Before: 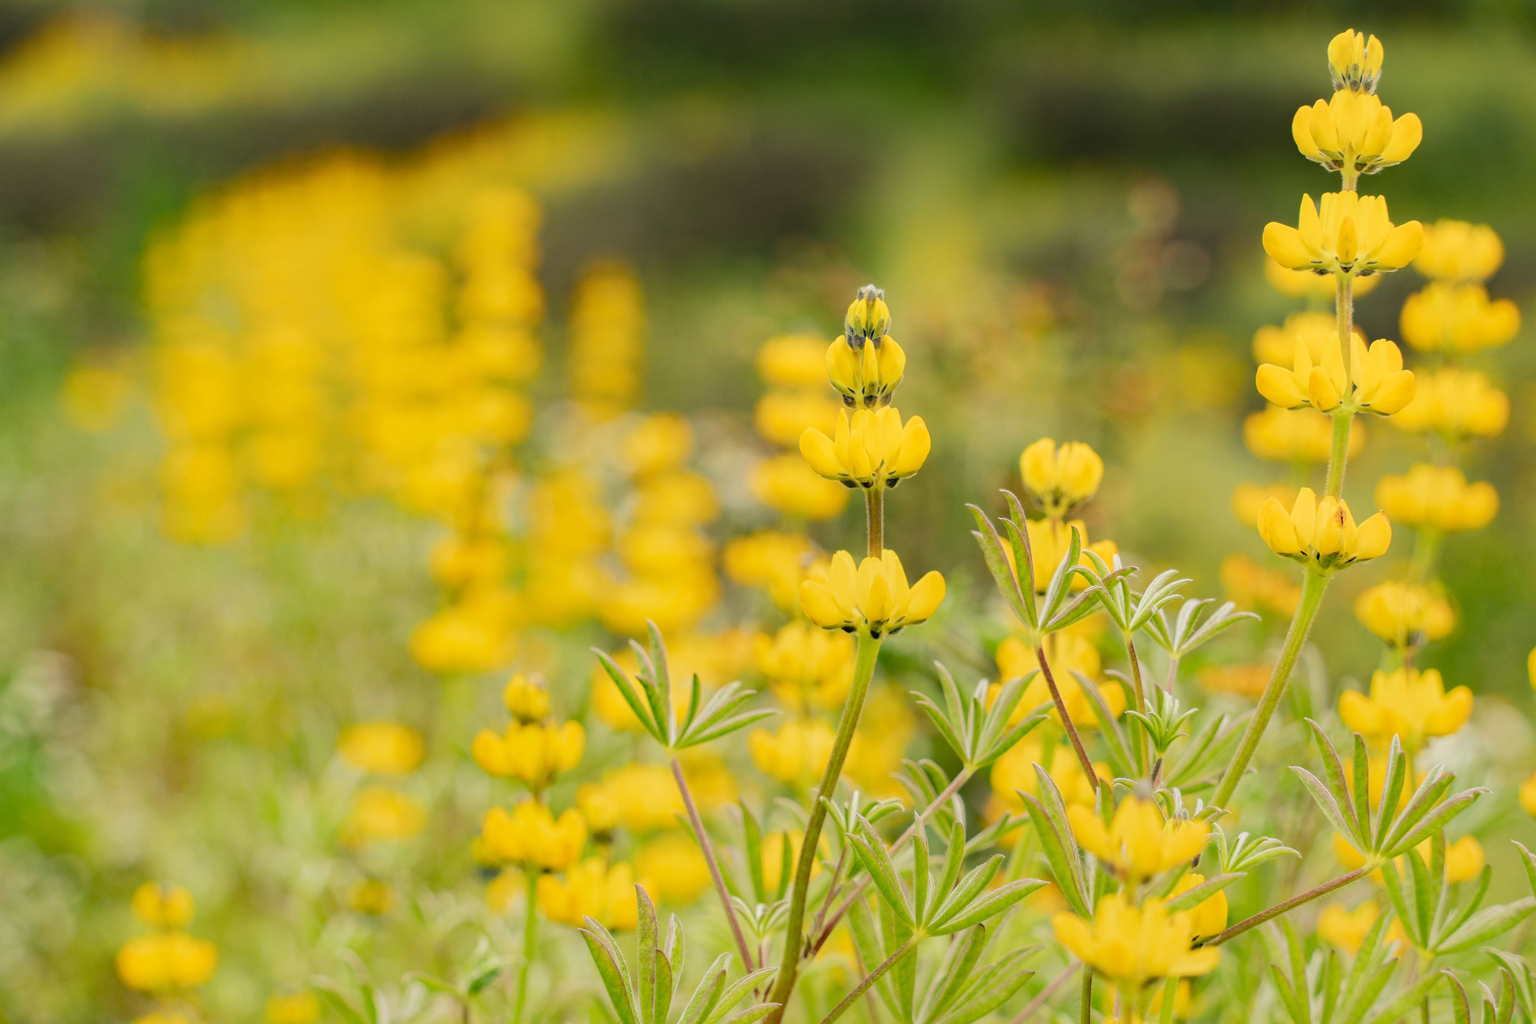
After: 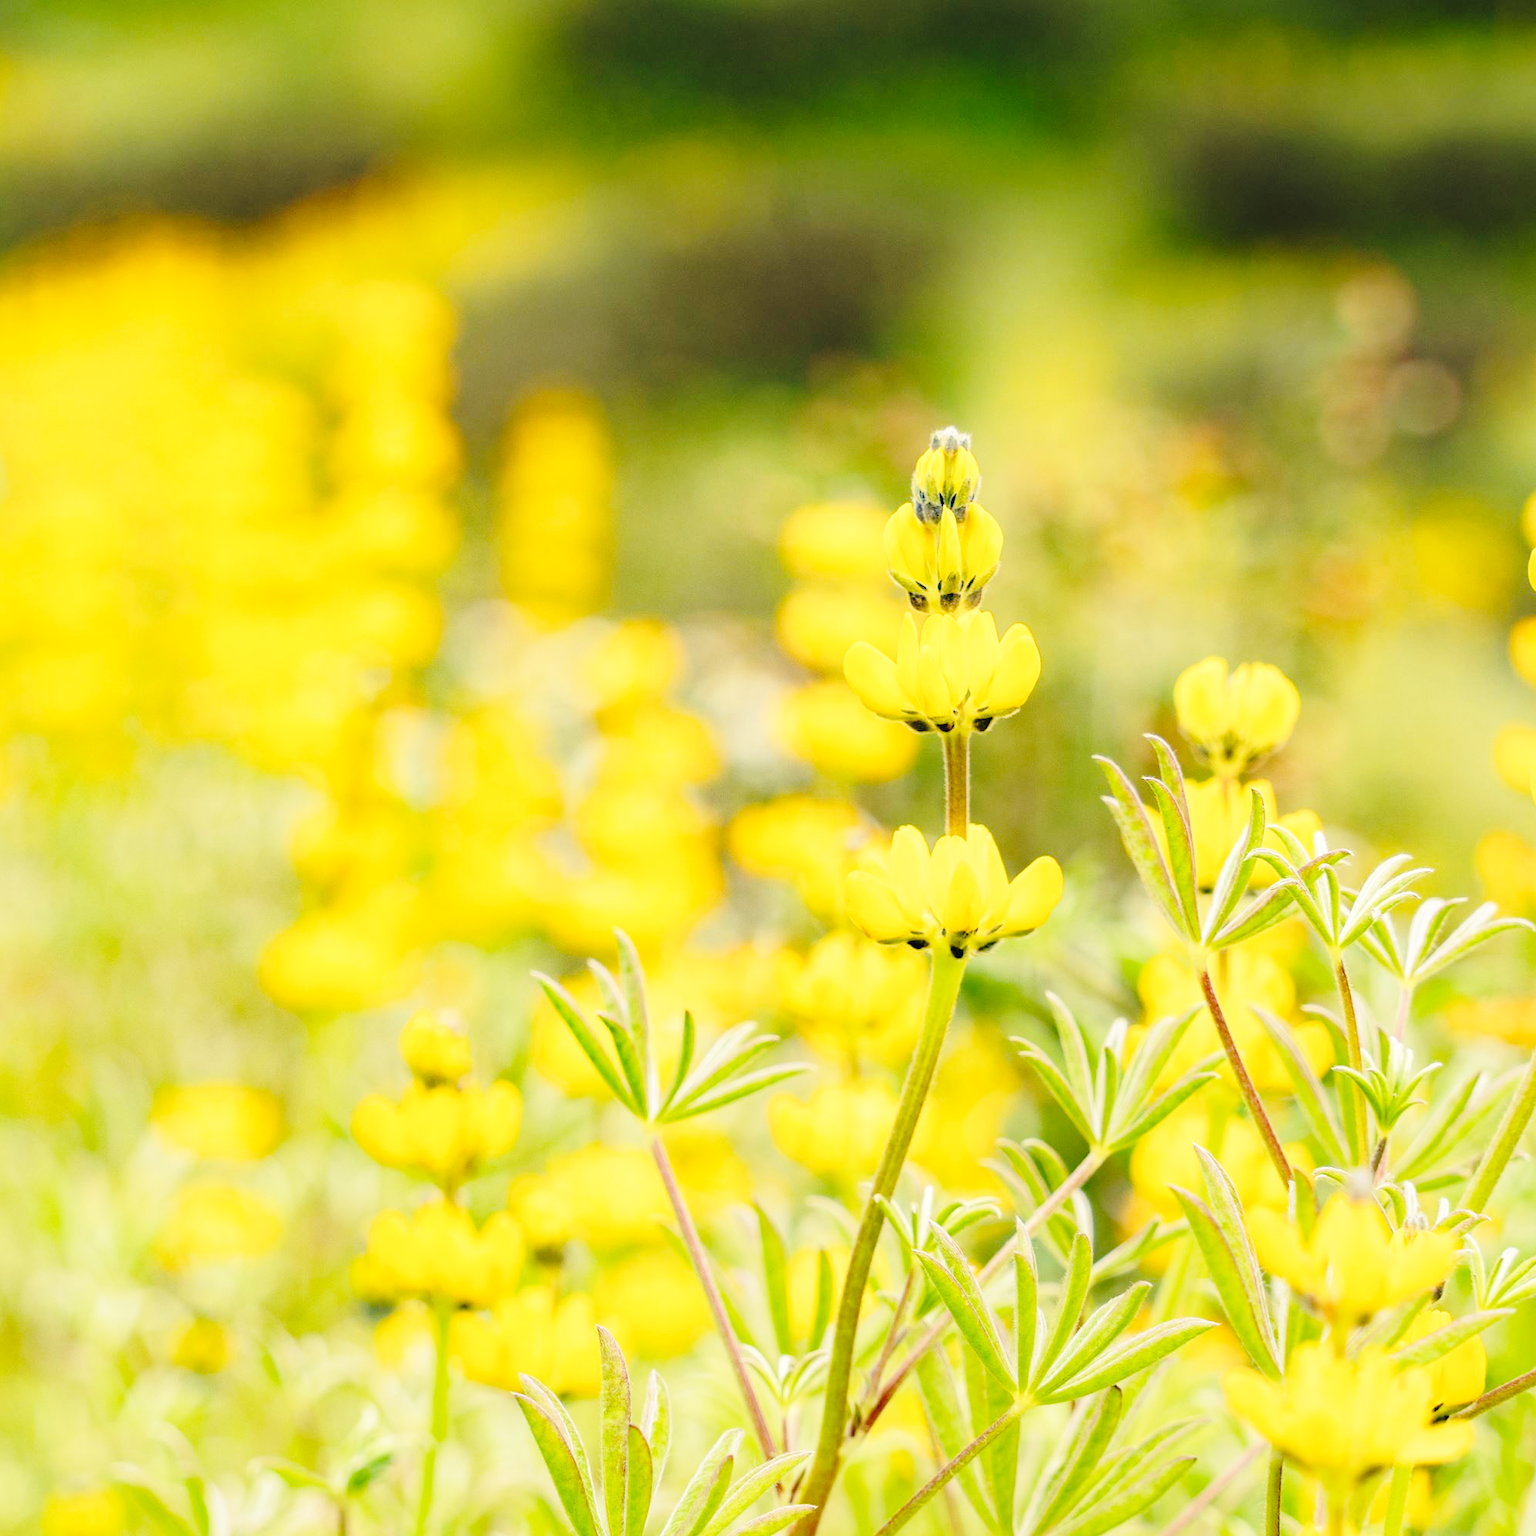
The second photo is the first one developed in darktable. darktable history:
crop and rotate: left 15.456%, right 17.848%
base curve: curves: ch0 [(0, 0) (0.032, 0.037) (0.105, 0.228) (0.435, 0.76) (0.856, 0.983) (1, 1)], preserve colors none
levels: levels [0, 0.492, 0.984]
